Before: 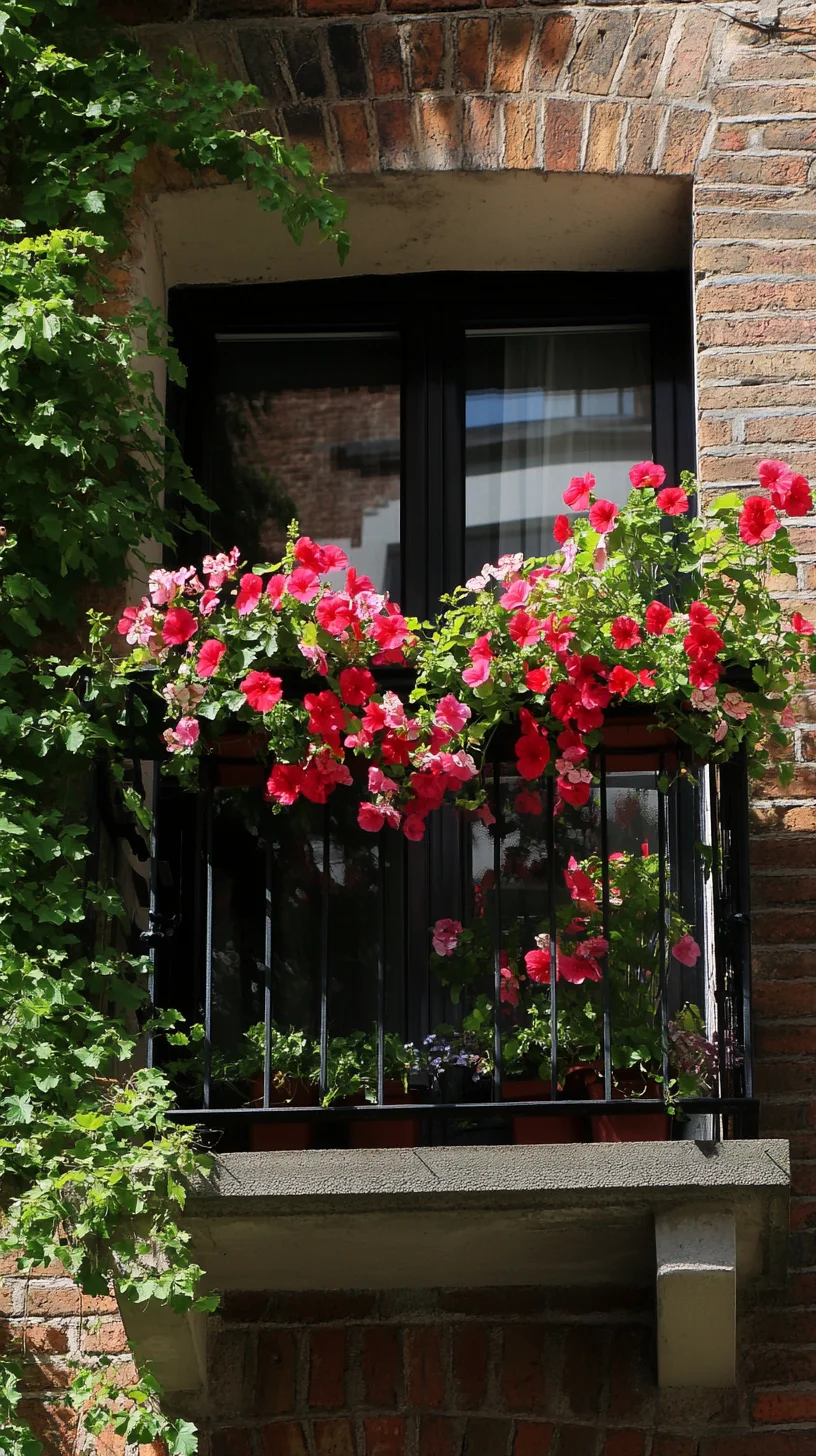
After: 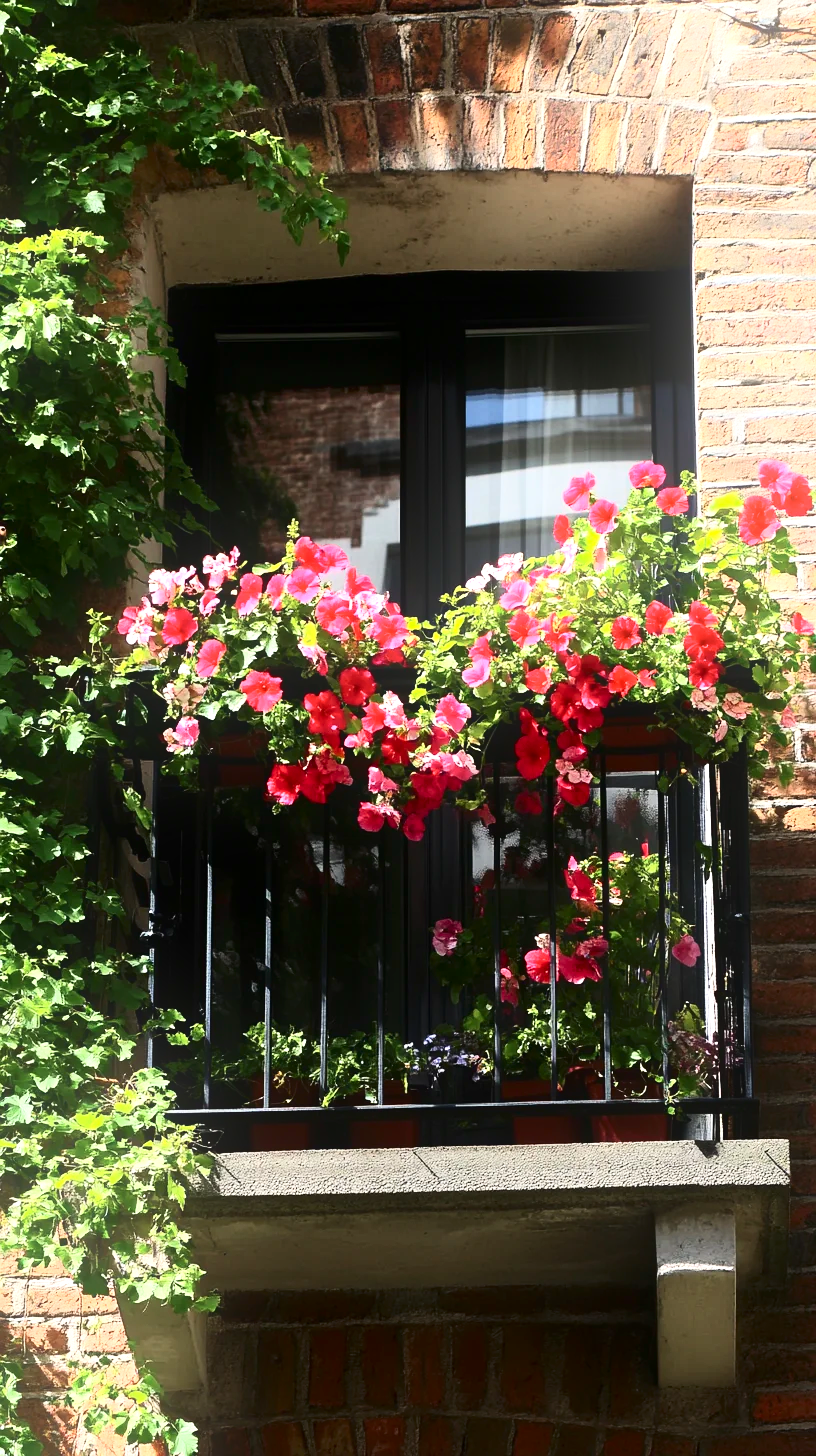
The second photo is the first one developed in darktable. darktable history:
bloom: size 13.65%, threshold 98.39%, strength 4.82%
contrast brightness saturation: contrast 0.28
exposure: black level correction 0, exposure 0.9 EV, compensate highlight preservation false
